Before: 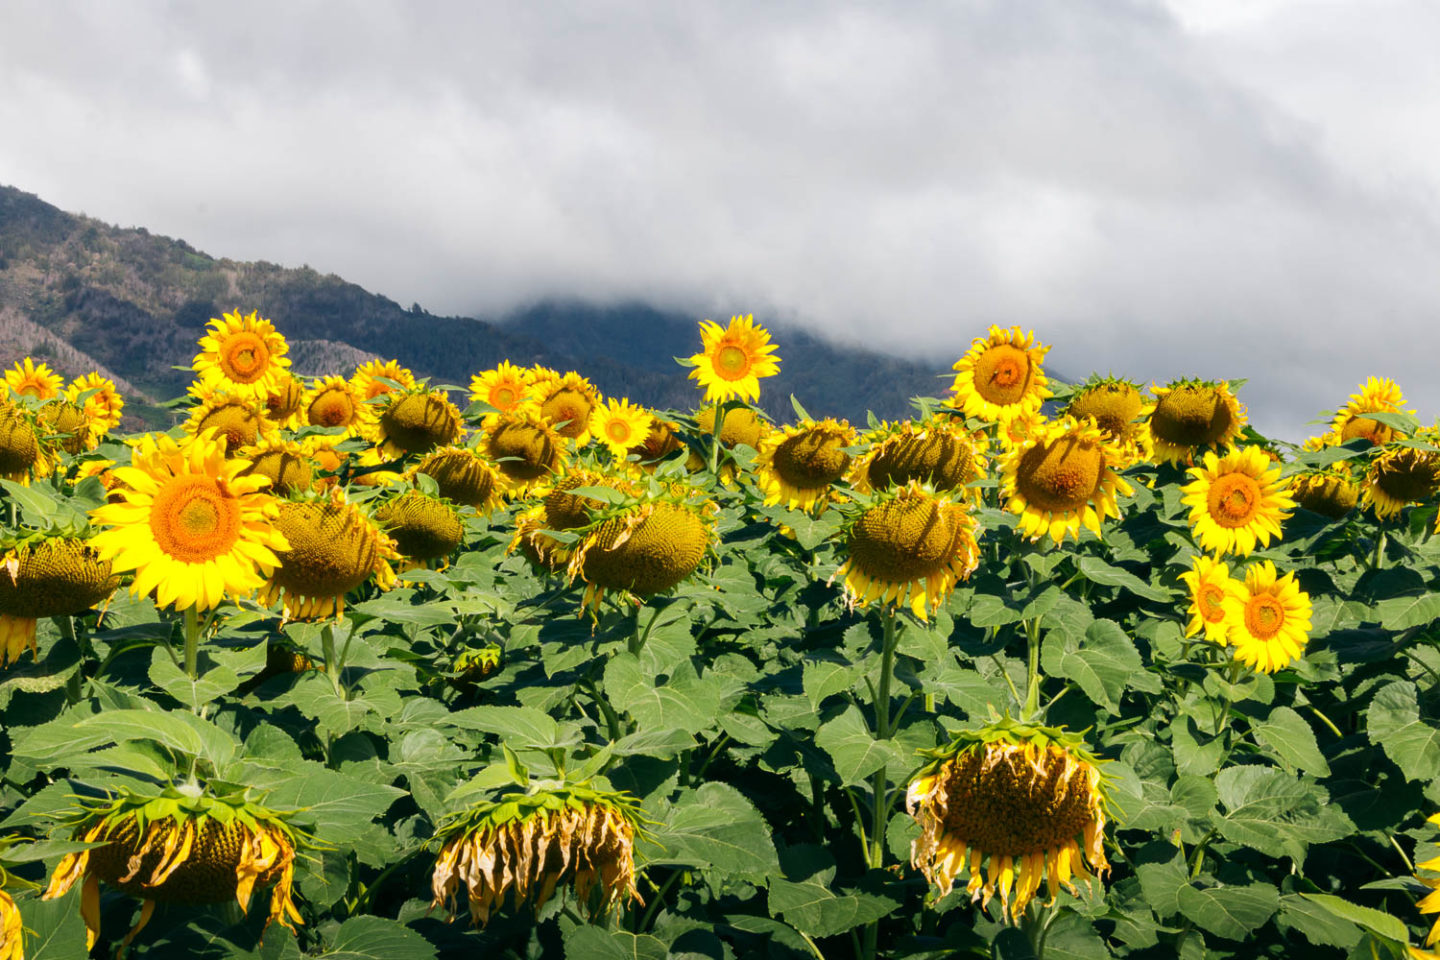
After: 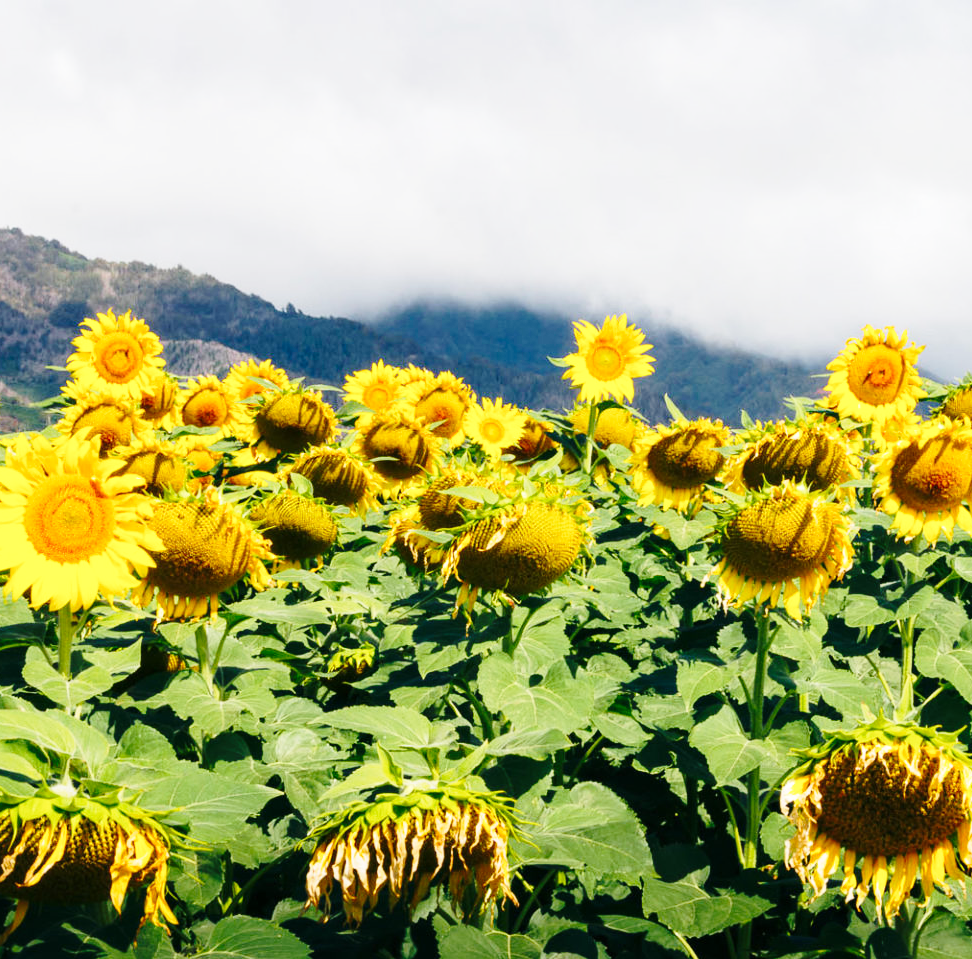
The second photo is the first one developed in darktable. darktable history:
crop and rotate: left 8.76%, right 23.725%
base curve: curves: ch0 [(0, 0) (0.028, 0.03) (0.121, 0.232) (0.46, 0.748) (0.859, 0.968) (1, 1)], preserve colors none
contrast equalizer: octaves 7, y [[0.5, 0.5, 0.478, 0.5, 0.5, 0.5], [0.5 ×6], [0.5 ×6], [0 ×6], [0 ×6]], mix -0.316
